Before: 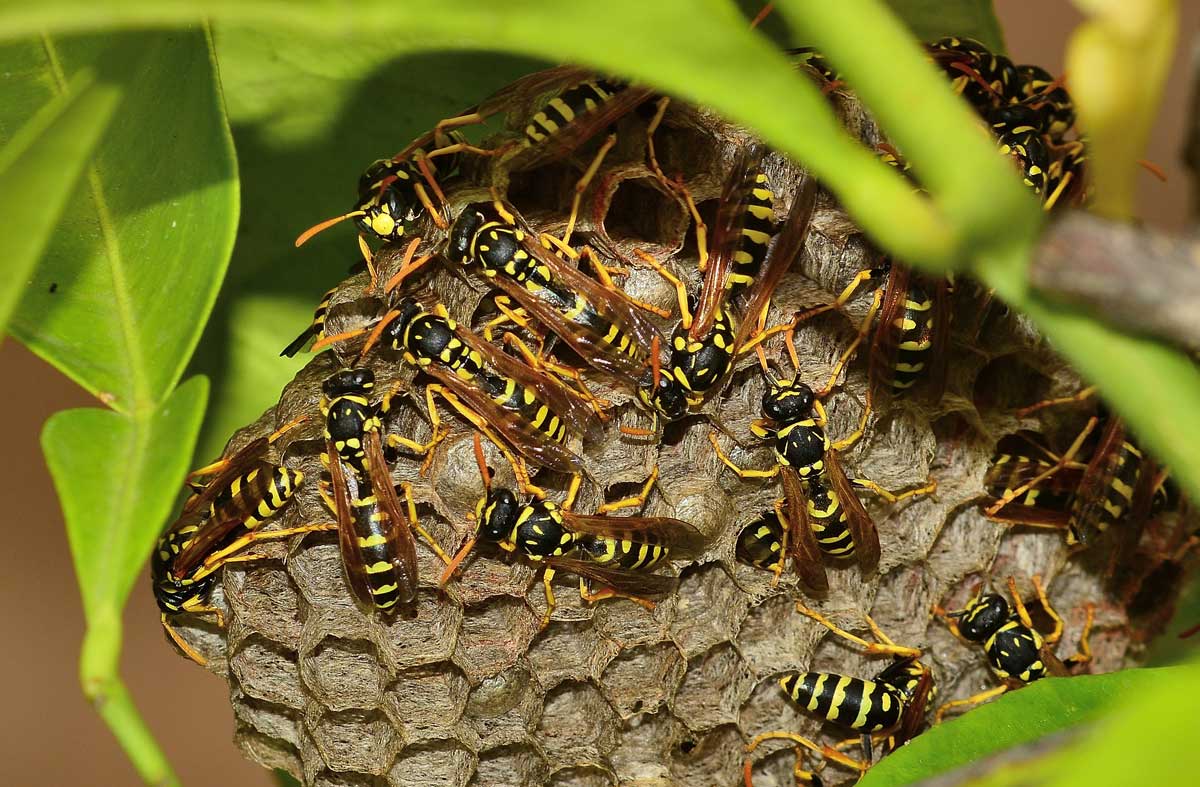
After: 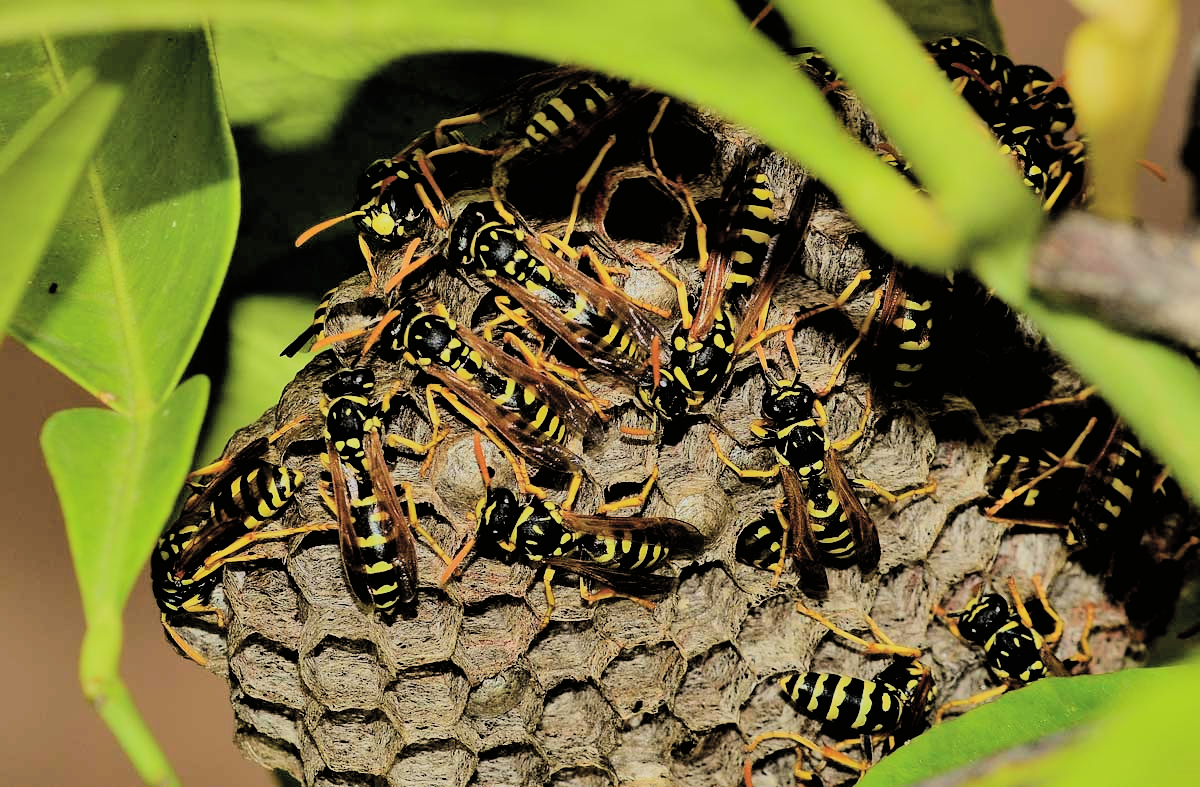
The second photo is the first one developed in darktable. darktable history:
contrast brightness saturation: brightness 0.123
filmic rgb: black relative exposure -3.17 EV, white relative exposure 7.03 EV, hardness 1.48, contrast 1.352, color science v6 (2022)
